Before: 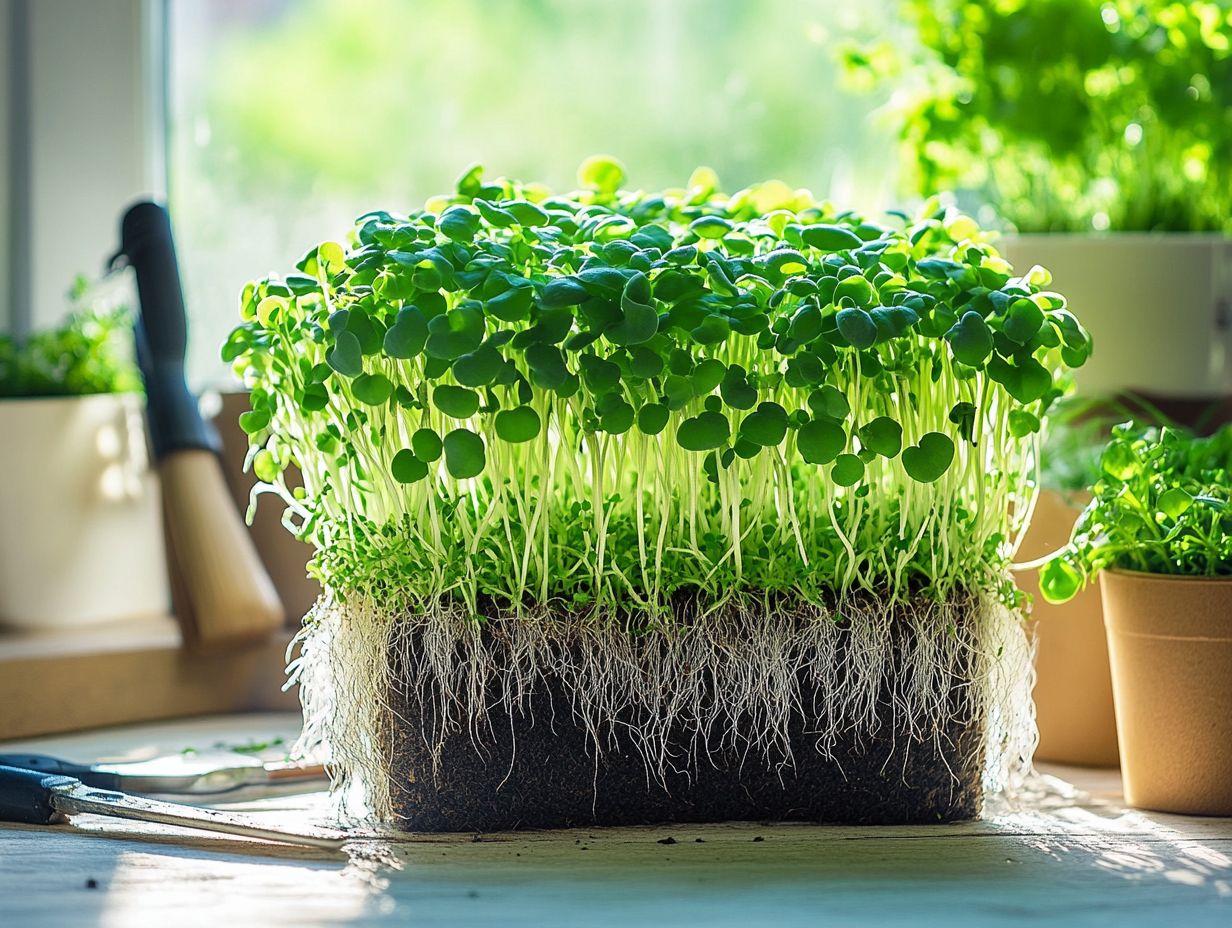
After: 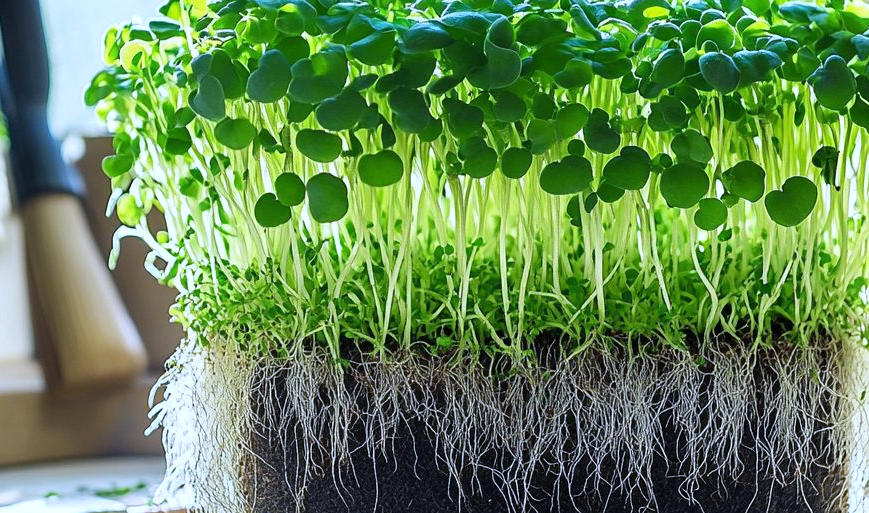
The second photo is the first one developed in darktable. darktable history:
white balance: red 0.948, green 1.02, blue 1.176
crop: left 11.123%, top 27.61%, right 18.3%, bottom 17.034%
